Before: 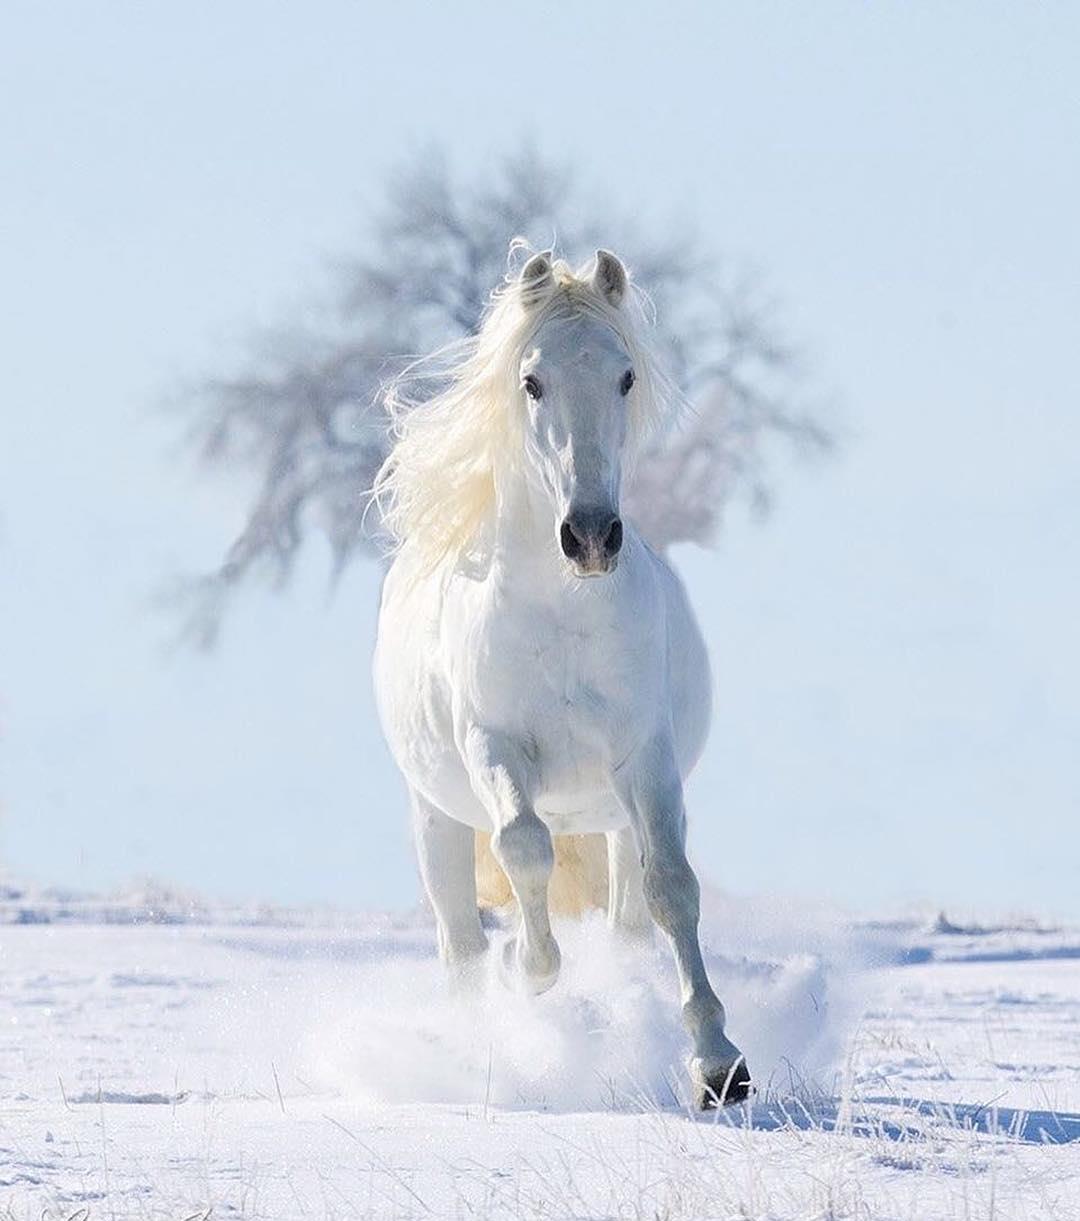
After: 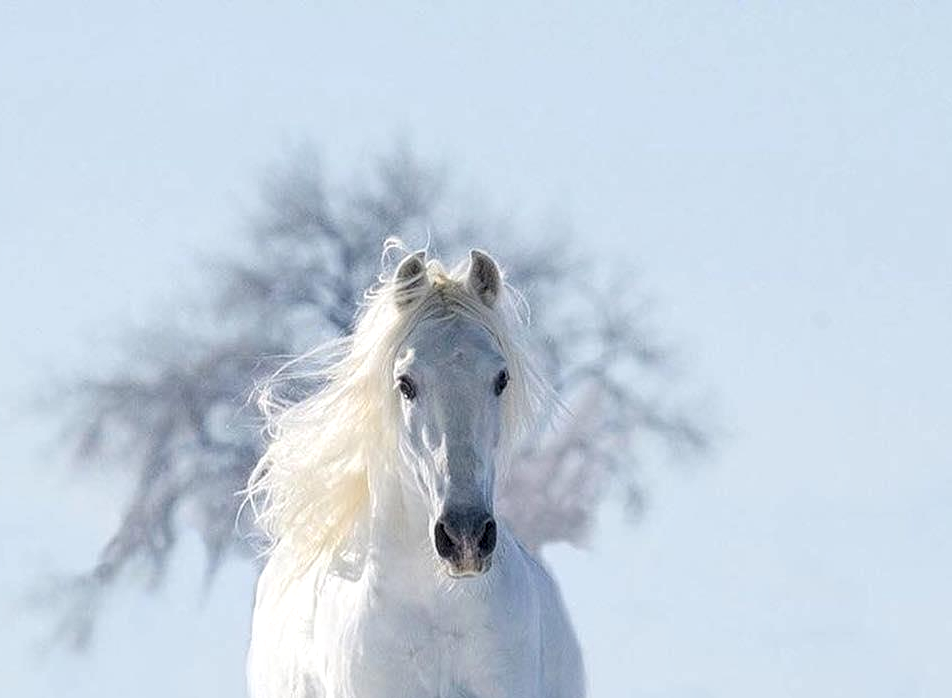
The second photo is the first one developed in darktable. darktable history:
crop and rotate: left 11.812%, bottom 42.776%
local contrast: detail 130%
